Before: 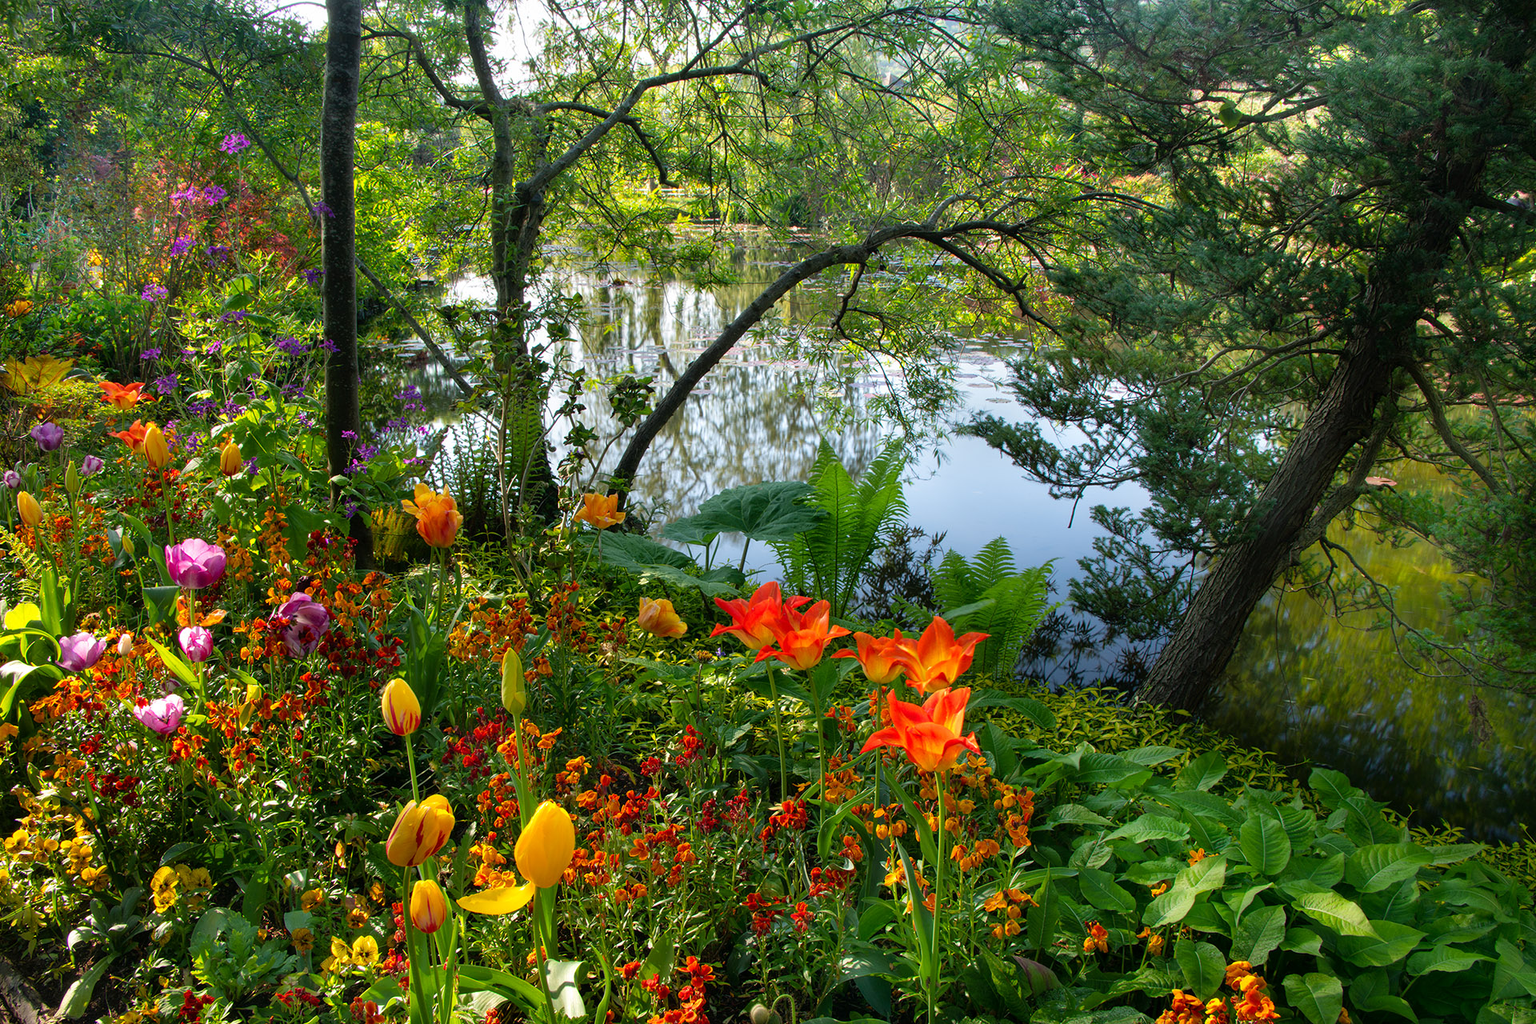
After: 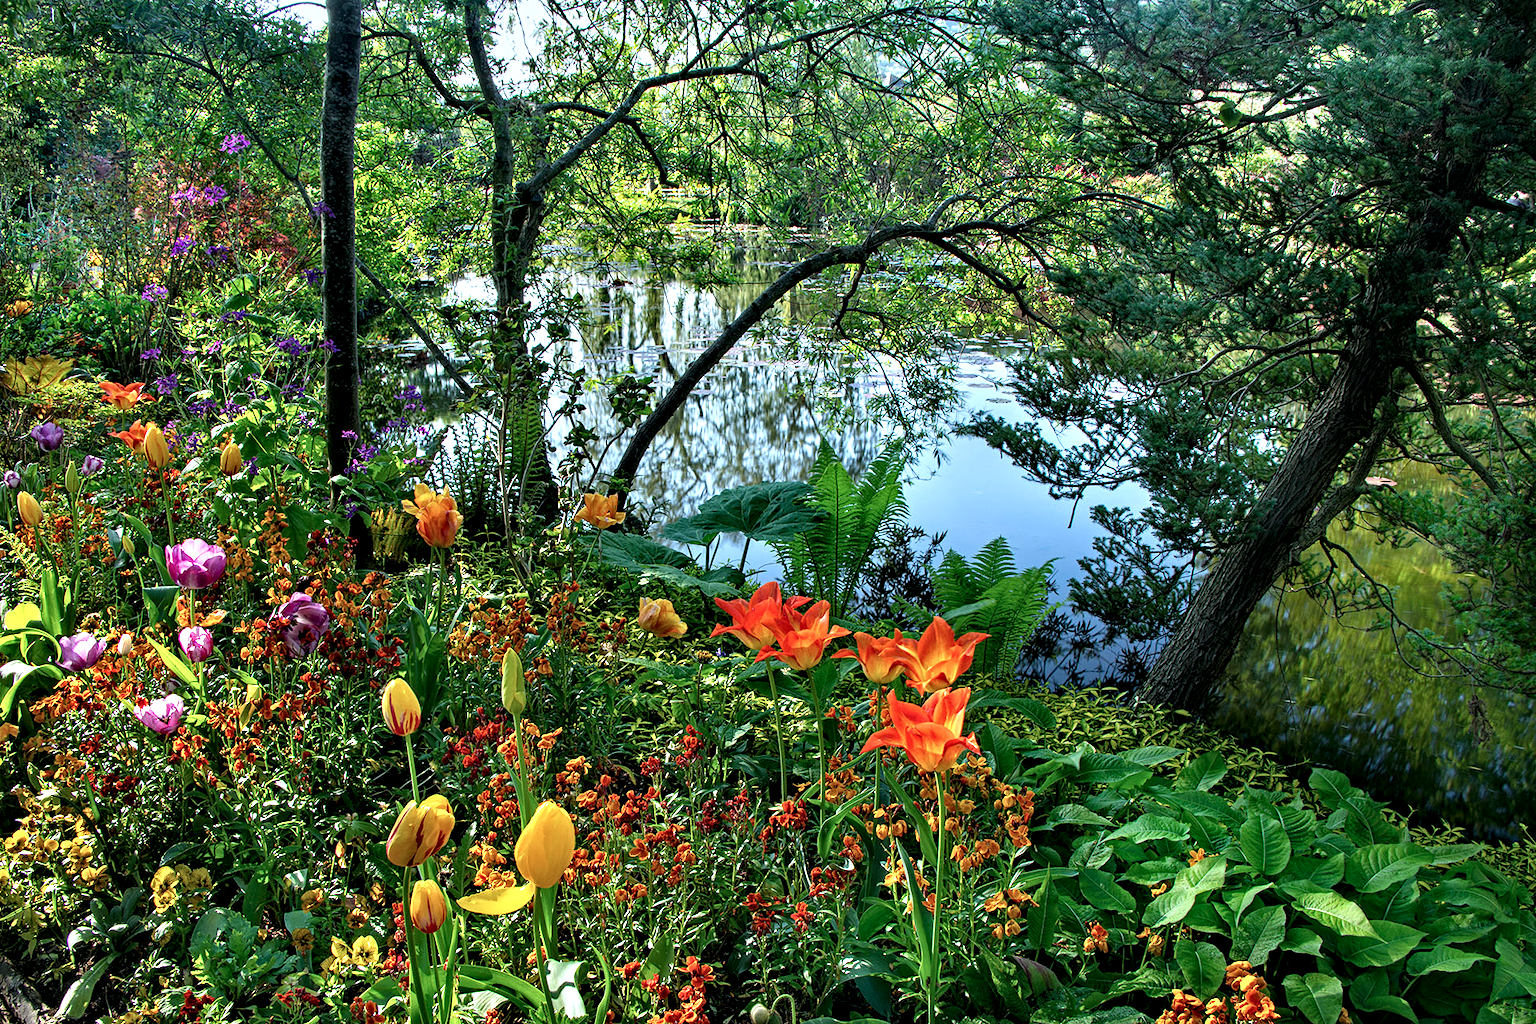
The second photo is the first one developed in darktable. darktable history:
contrast equalizer: octaves 7, y [[0.5, 0.542, 0.583, 0.625, 0.667, 0.708], [0.5 ×6], [0.5 ×6], [0 ×6], [0 ×6]]
color calibration: illuminant Planckian (black body), x 0.378, y 0.375, temperature 4065 K
